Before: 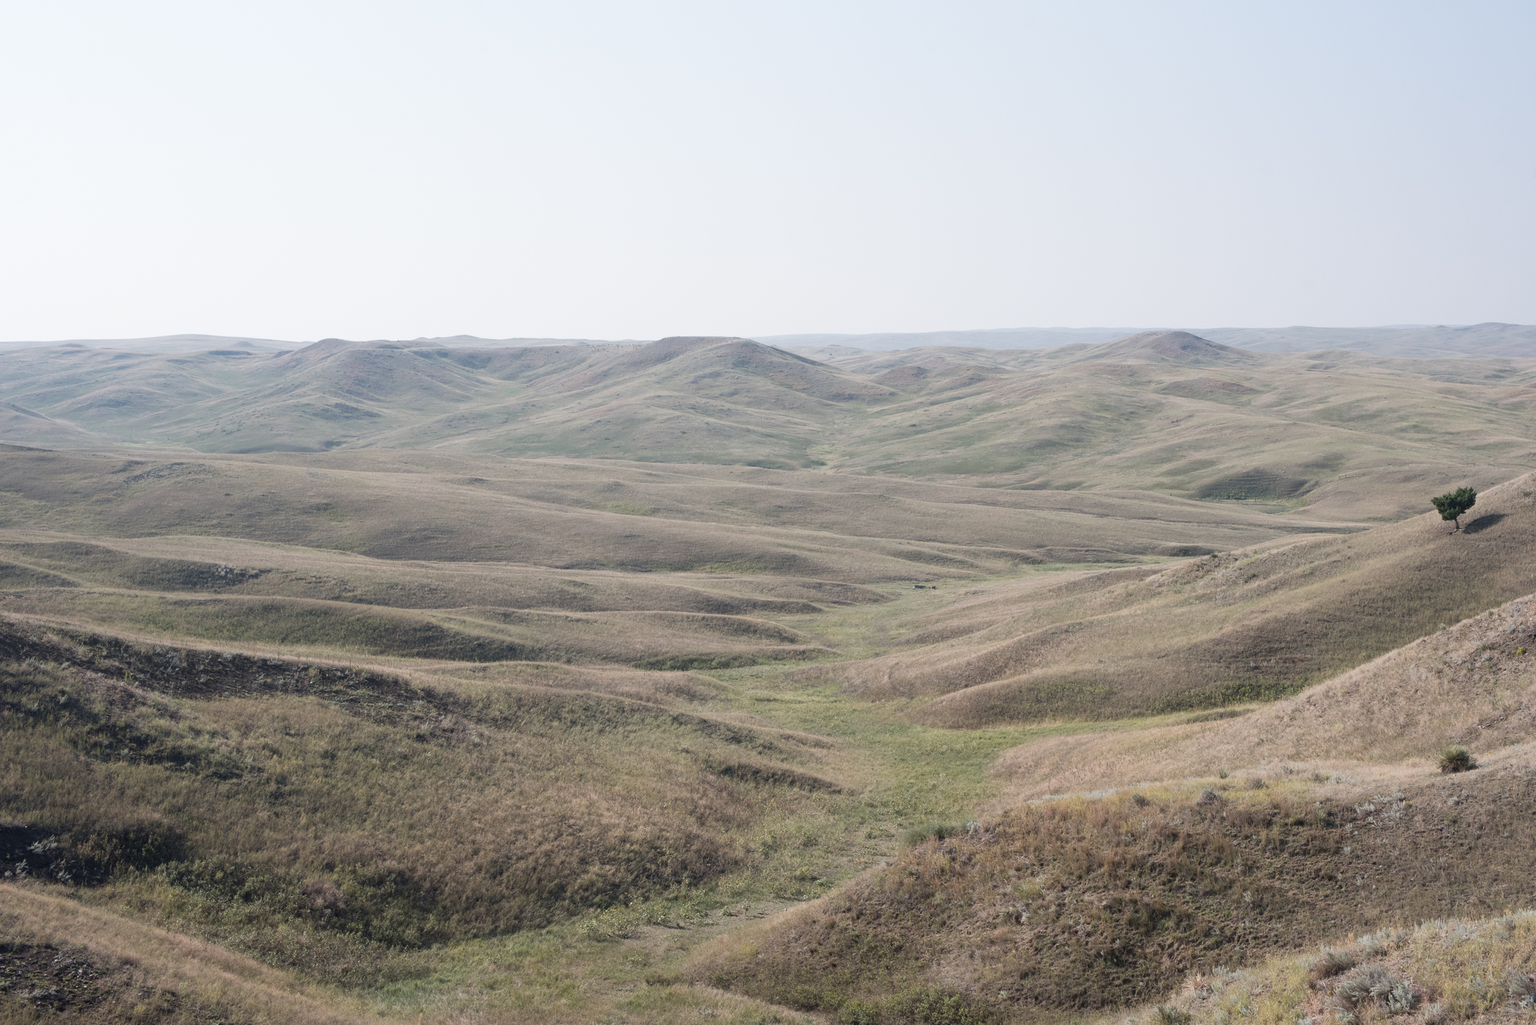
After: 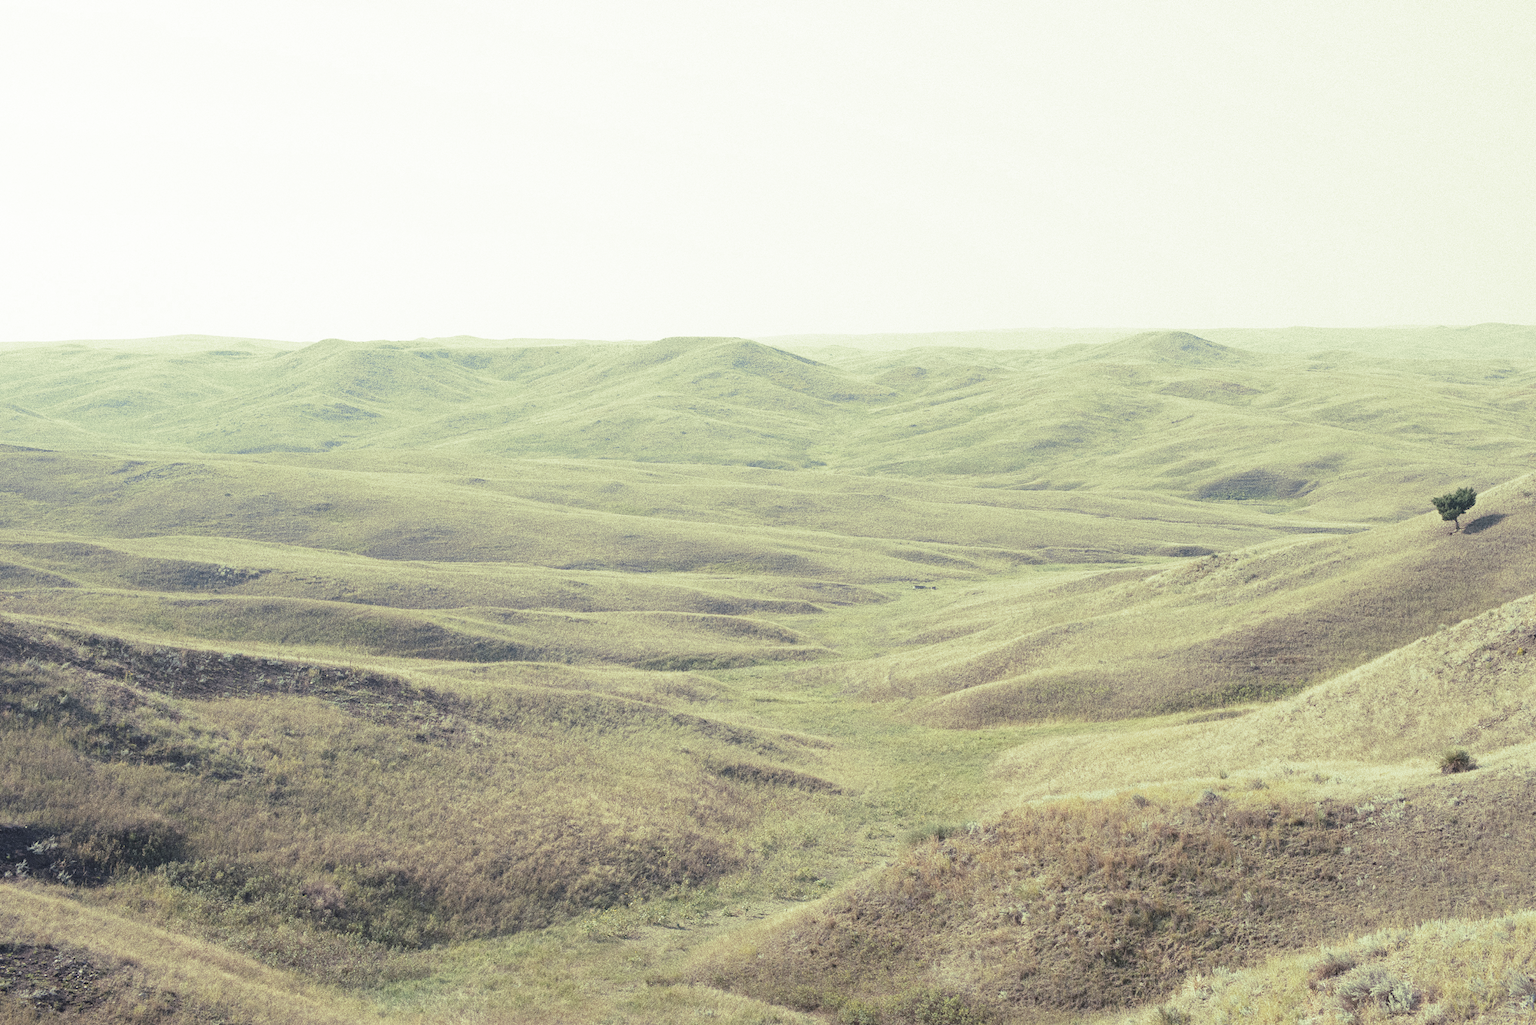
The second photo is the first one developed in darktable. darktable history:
rotate and perspective: crop left 0, crop top 0
grain: coarseness 0.09 ISO, strength 40%
split-toning: shadows › hue 290.82°, shadows › saturation 0.34, highlights › saturation 0.38, balance 0, compress 50%
contrast brightness saturation: contrast 0.1, brightness 0.3, saturation 0.14
